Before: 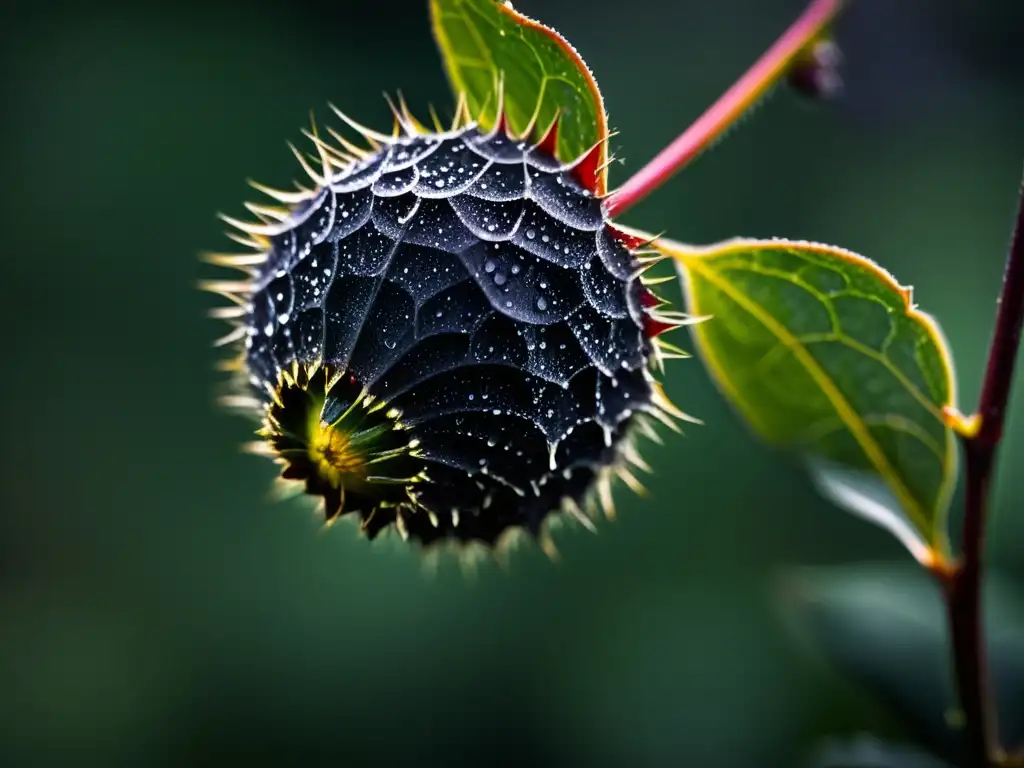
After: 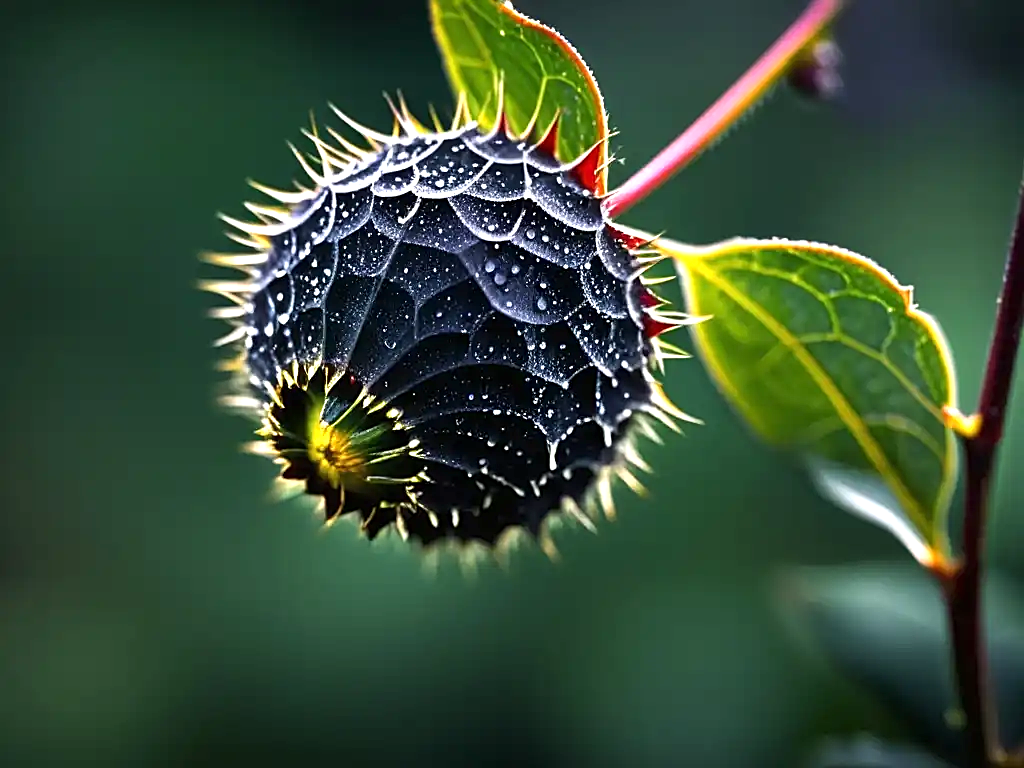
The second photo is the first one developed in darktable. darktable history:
exposure: black level correction 0, exposure 0.701 EV, compensate exposure bias true, compensate highlight preservation false
sharpen: on, module defaults
